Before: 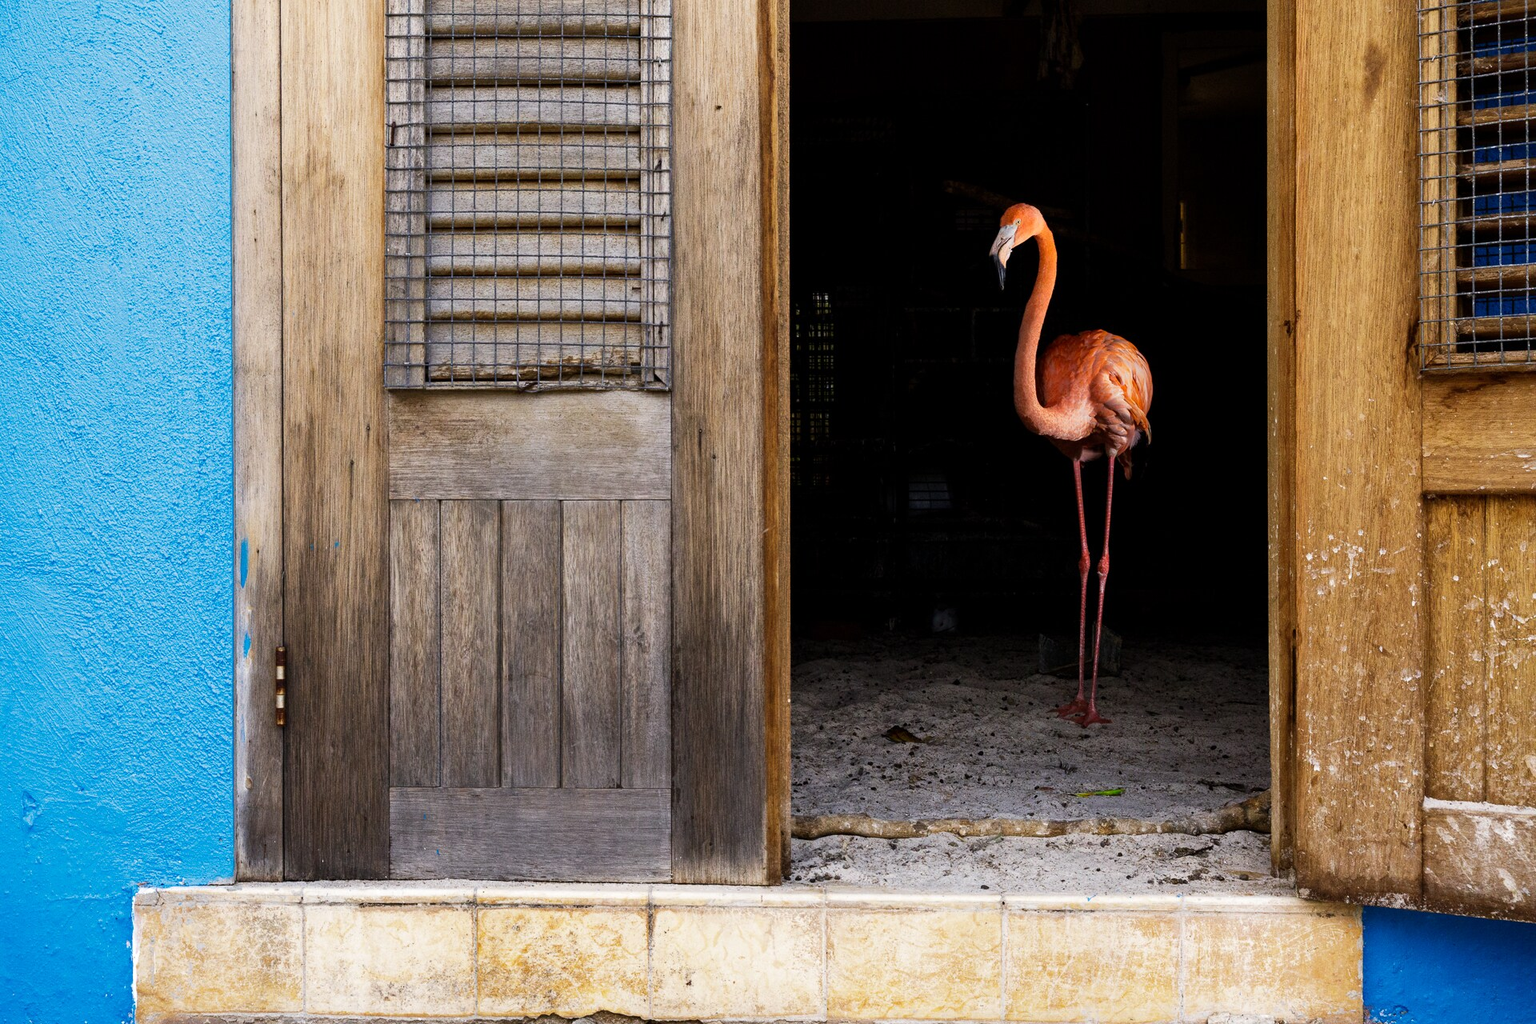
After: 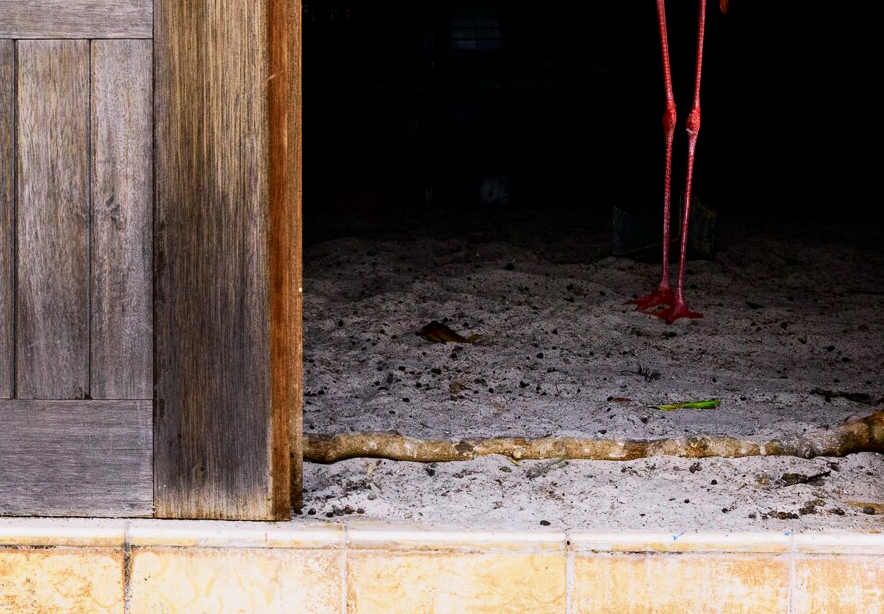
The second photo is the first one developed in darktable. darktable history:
crop: left 35.737%, top 45.844%, right 18.172%, bottom 6.182%
color calibration: illuminant custom, x 0.349, y 0.365, temperature 4906.53 K
tone curve: curves: ch0 [(0, 0) (0.058, 0.027) (0.214, 0.183) (0.304, 0.288) (0.522, 0.549) (0.658, 0.7) (0.741, 0.775) (0.844, 0.866) (0.986, 0.957)]; ch1 [(0, 0) (0.172, 0.123) (0.312, 0.296) (0.437, 0.429) (0.471, 0.469) (0.502, 0.5) (0.513, 0.515) (0.572, 0.603) (0.617, 0.653) (0.68, 0.724) (0.889, 0.924) (1, 1)]; ch2 [(0, 0) (0.411, 0.424) (0.489, 0.49) (0.502, 0.5) (0.517, 0.519) (0.549, 0.578) (0.604, 0.628) (0.693, 0.686) (1, 1)], color space Lab, independent channels, preserve colors none
